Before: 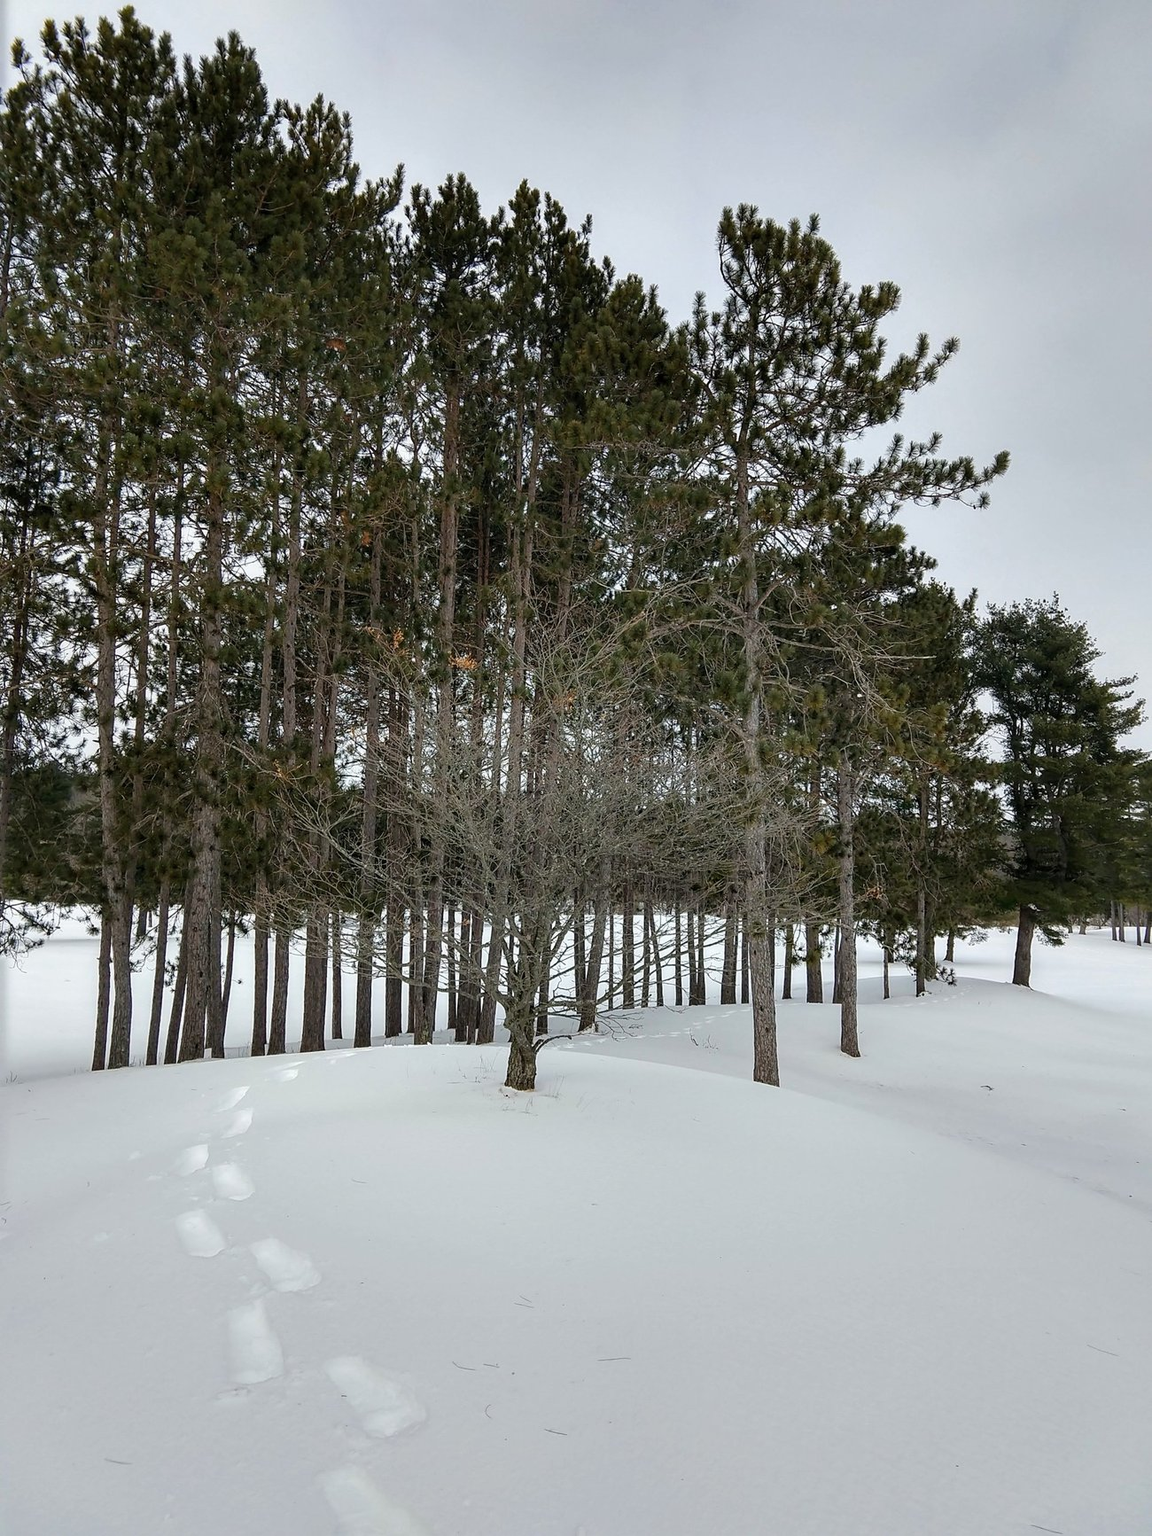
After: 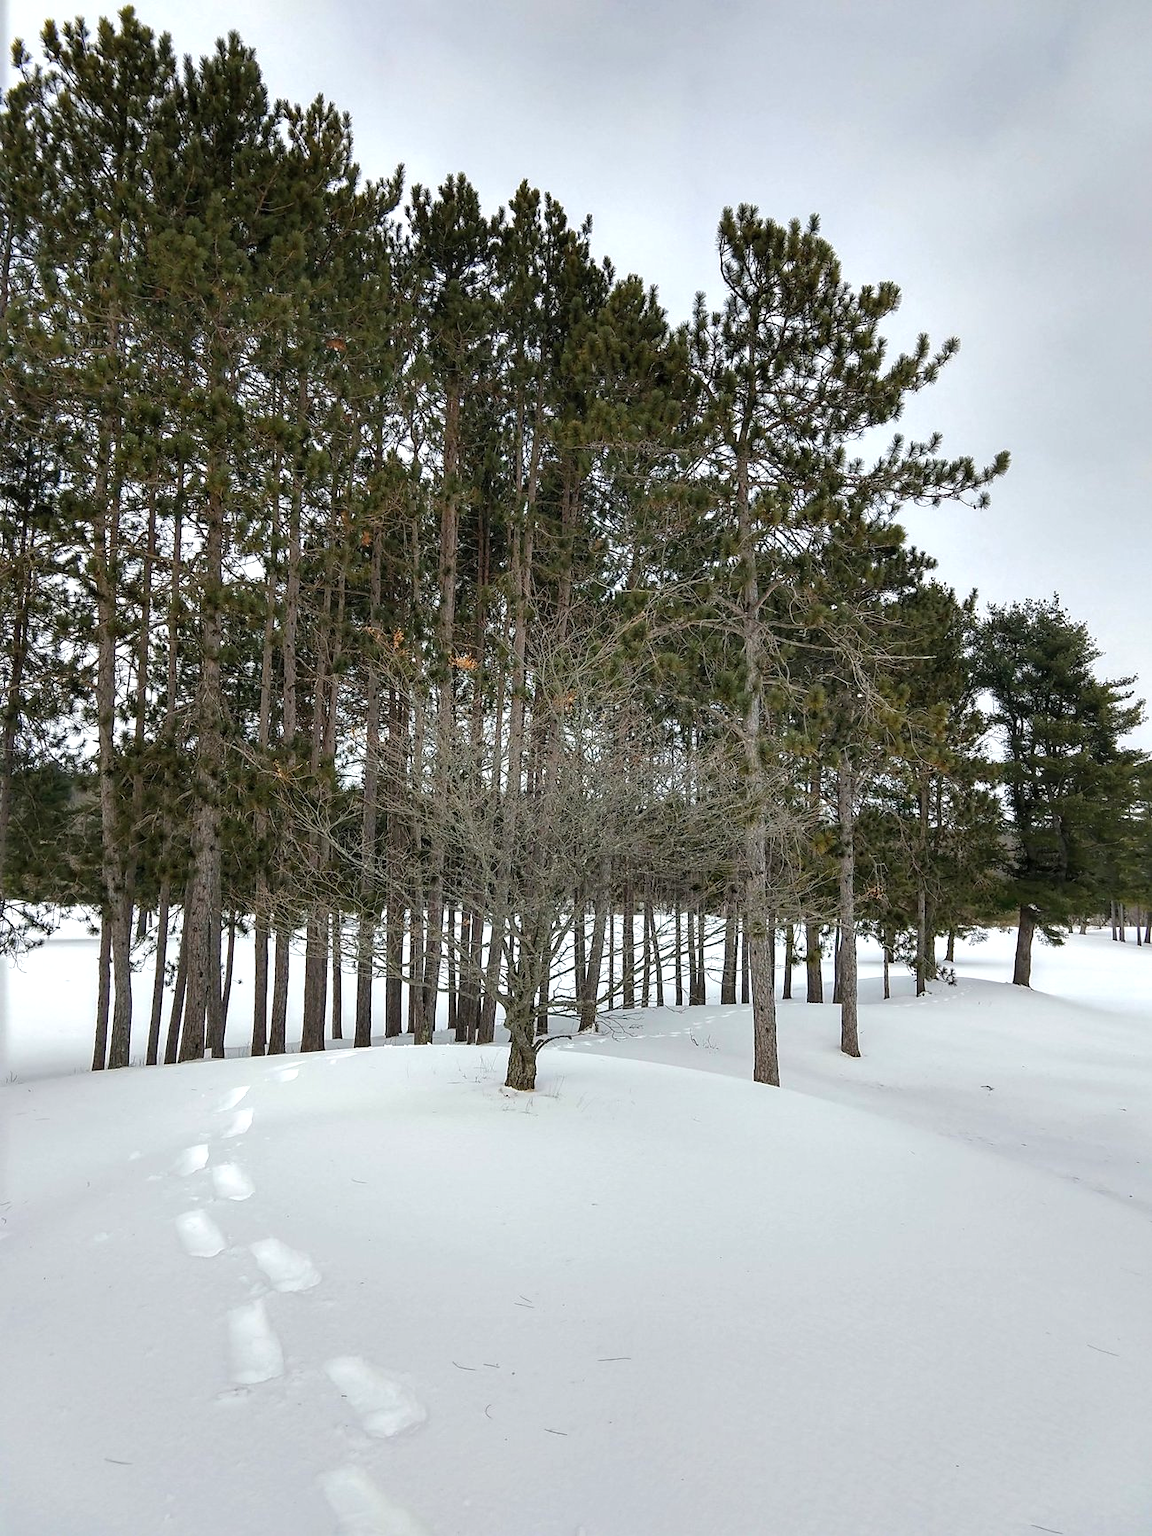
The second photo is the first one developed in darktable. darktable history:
shadows and highlights: shadows 25, white point adjustment -3, highlights -30
exposure: black level correction 0, exposure 0.5 EV, compensate exposure bias true, compensate highlight preservation false
